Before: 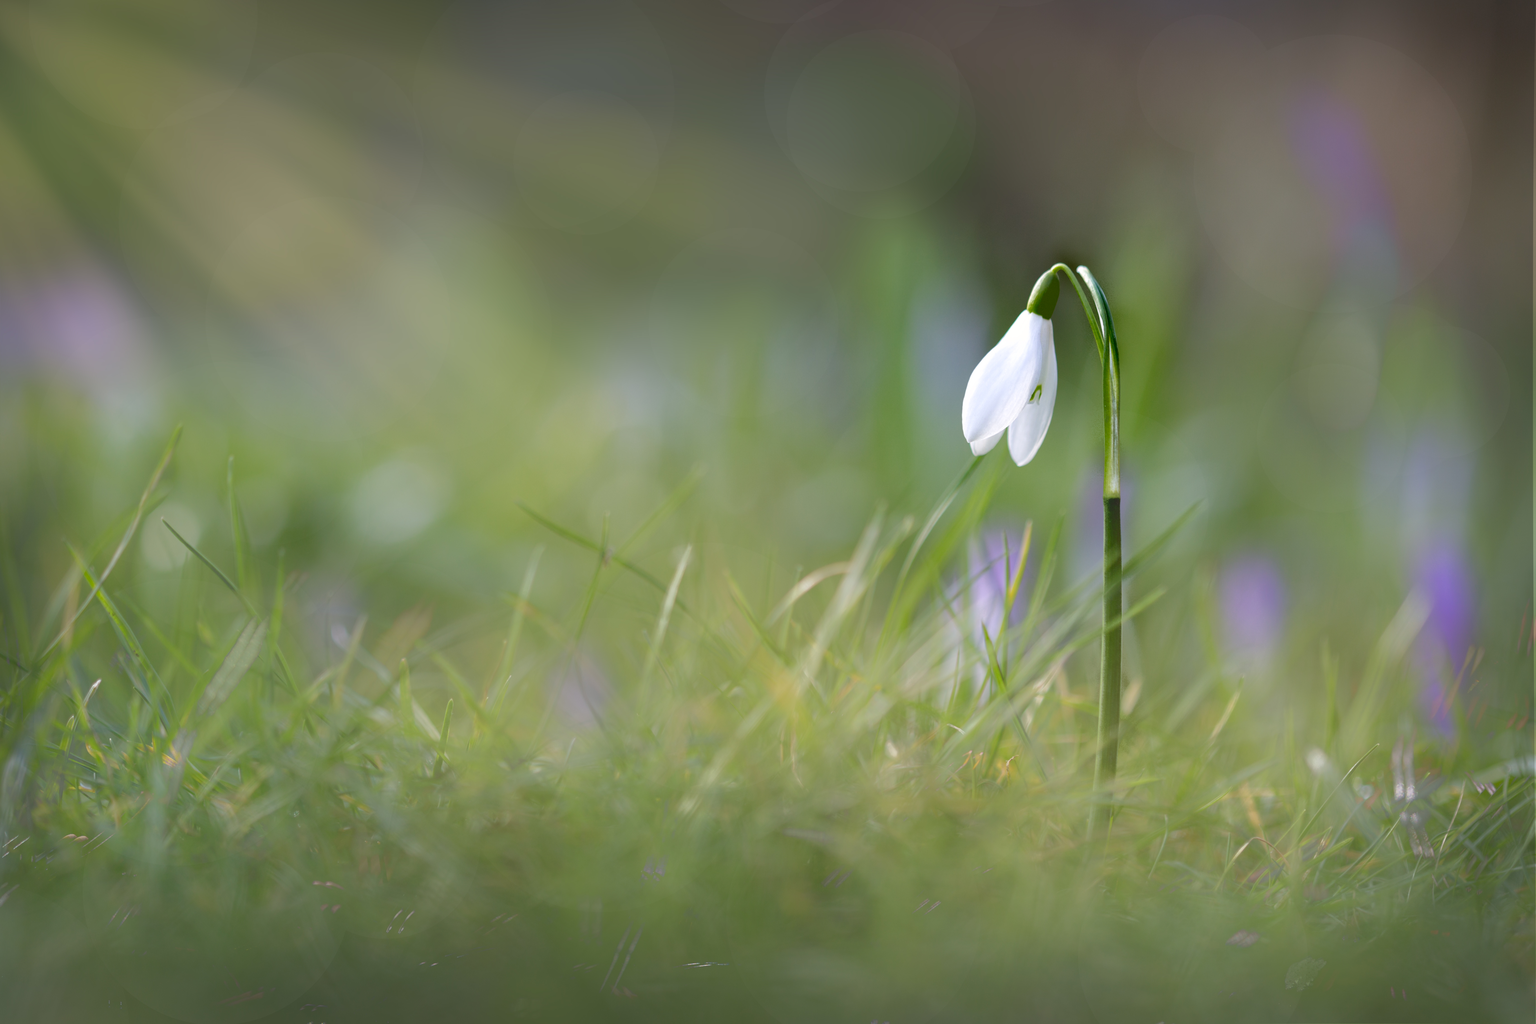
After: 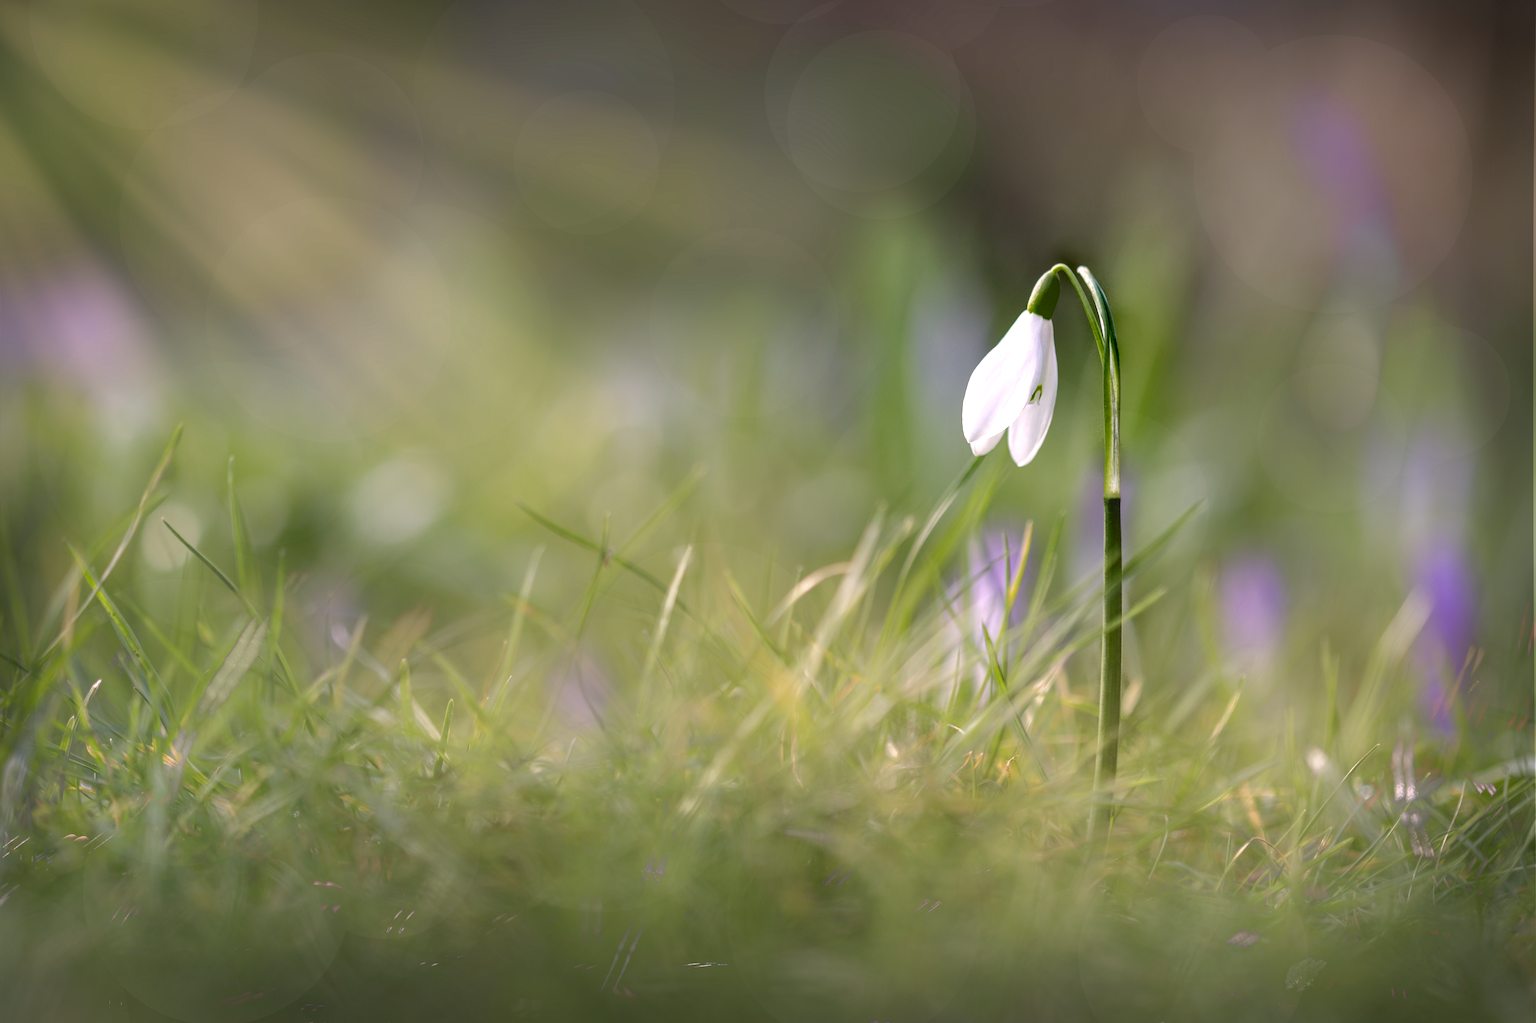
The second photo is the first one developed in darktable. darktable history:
white balance: emerald 1
color correction: highlights a* 7.34, highlights b* 4.37
local contrast: highlights 25%, detail 150%
